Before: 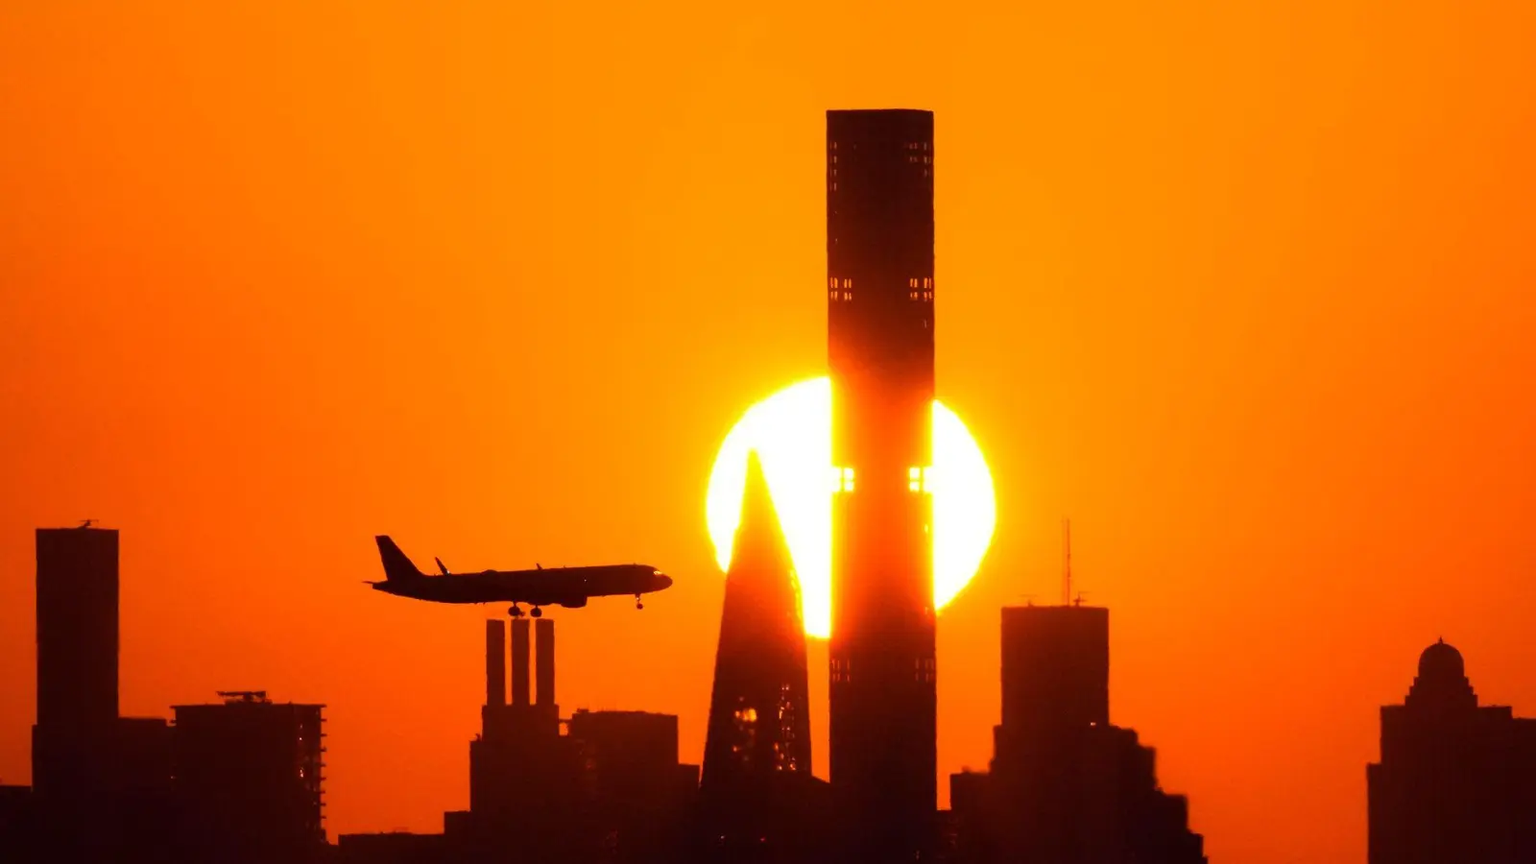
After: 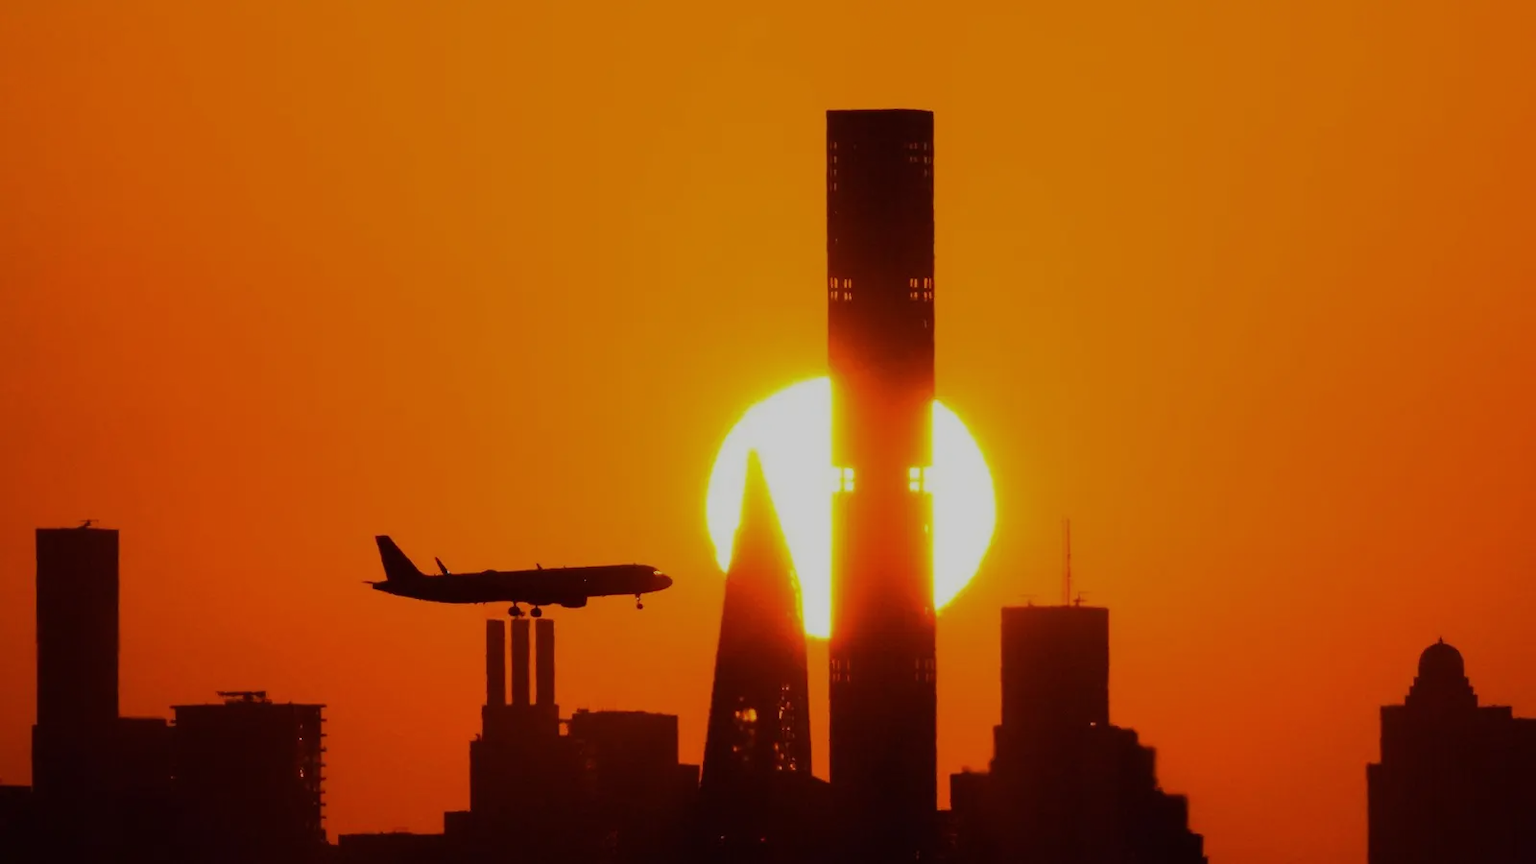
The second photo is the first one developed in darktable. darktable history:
exposure: black level correction 0, exposure -0.73 EV, compensate highlight preservation false
color calibration: illuminant same as pipeline (D50), adaptation XYZ, x 0.345, y 0.358, temperature 5008.65 K
